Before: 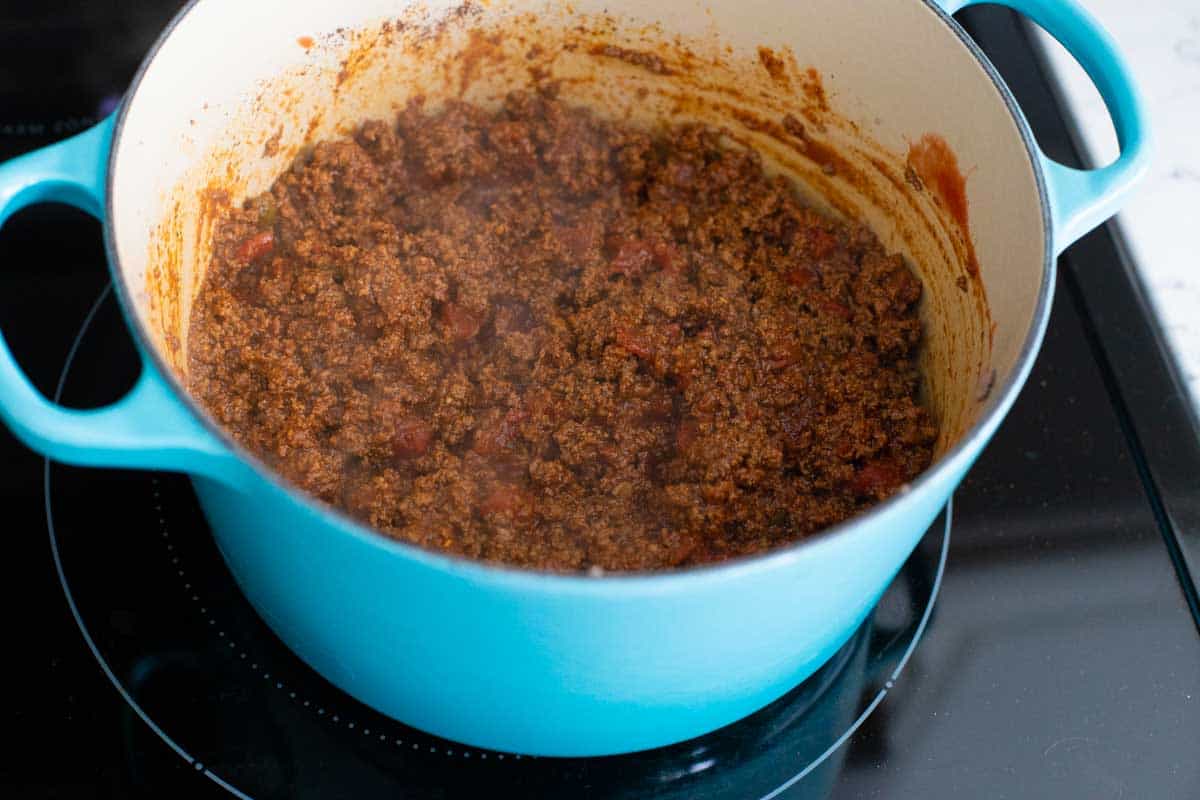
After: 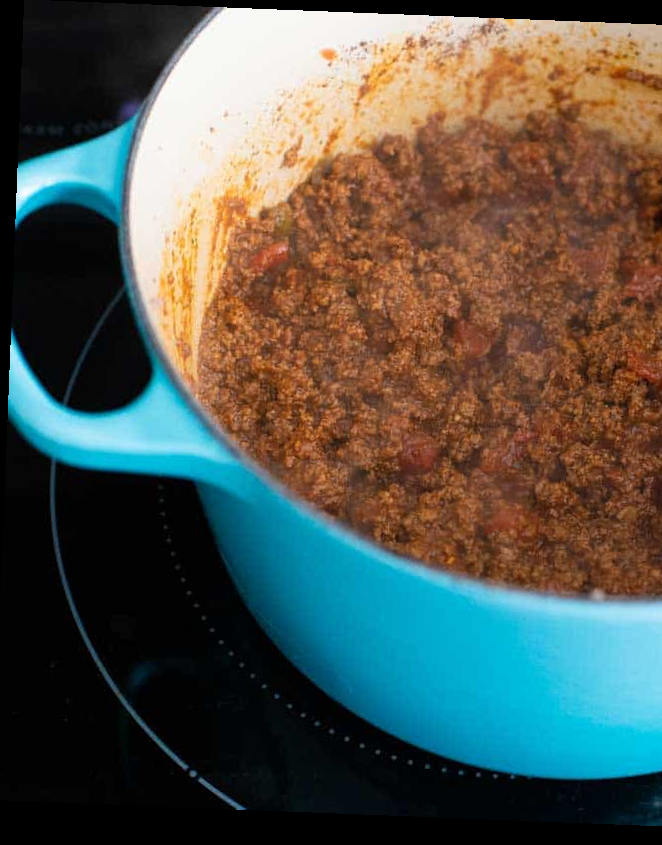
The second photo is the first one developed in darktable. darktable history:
rotate and perspective: rotation 2.27°, automatic cropping off
crop: left 0.587%, right 45.588%, bottom 0.086%
